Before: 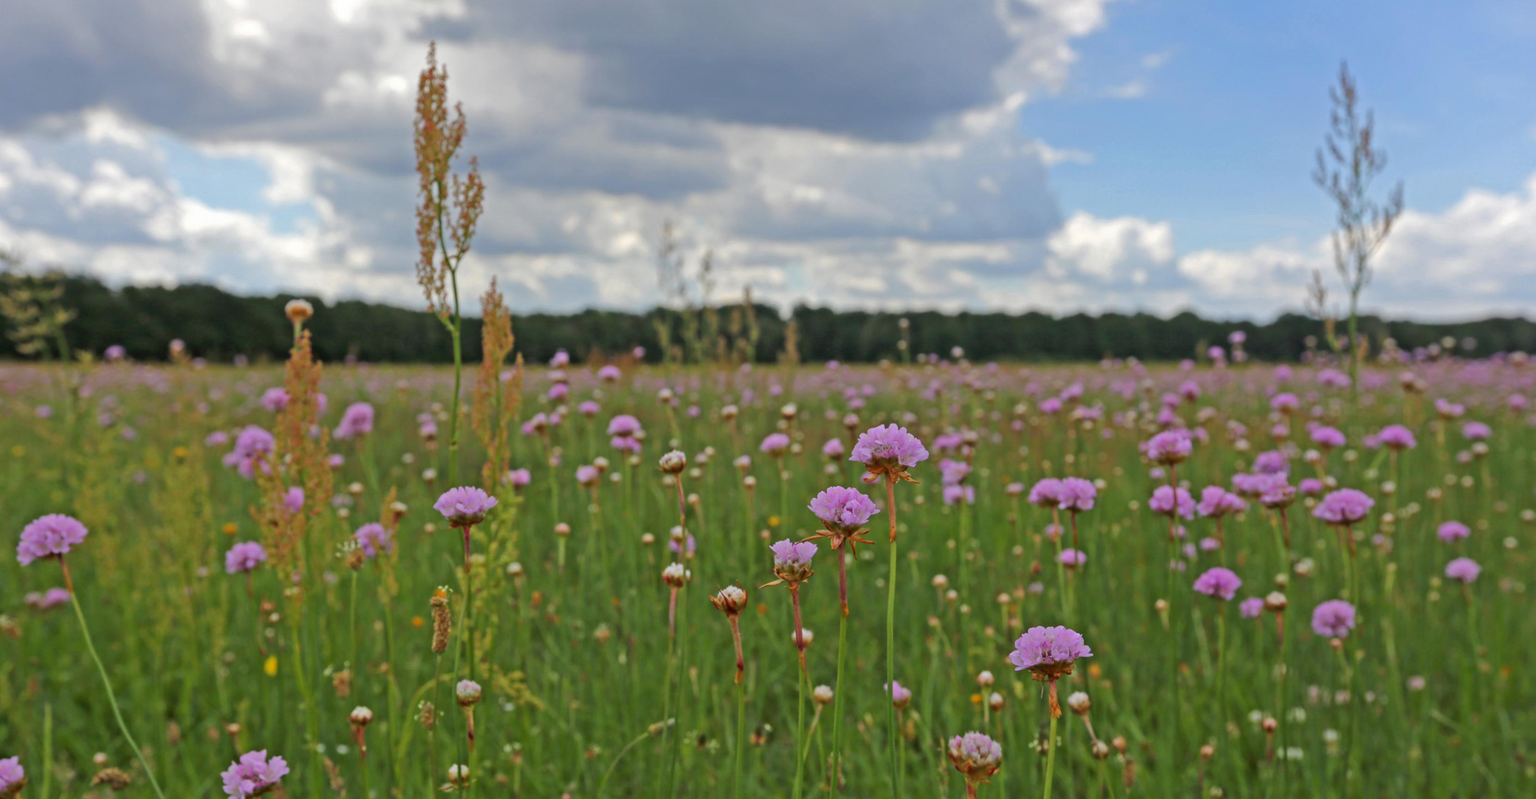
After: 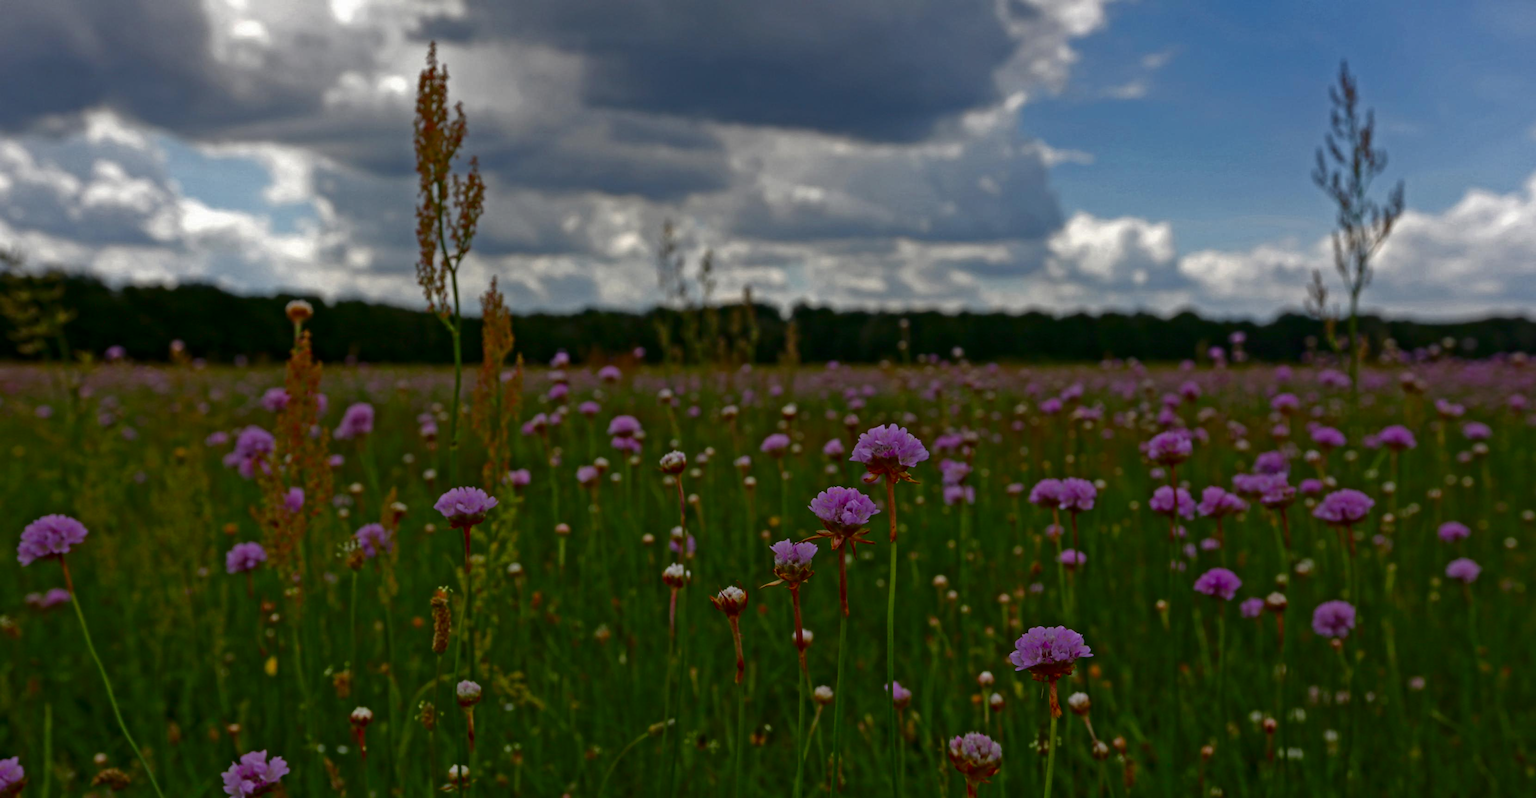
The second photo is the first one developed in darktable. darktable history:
contrast brightness saturation: brightness -0.523
